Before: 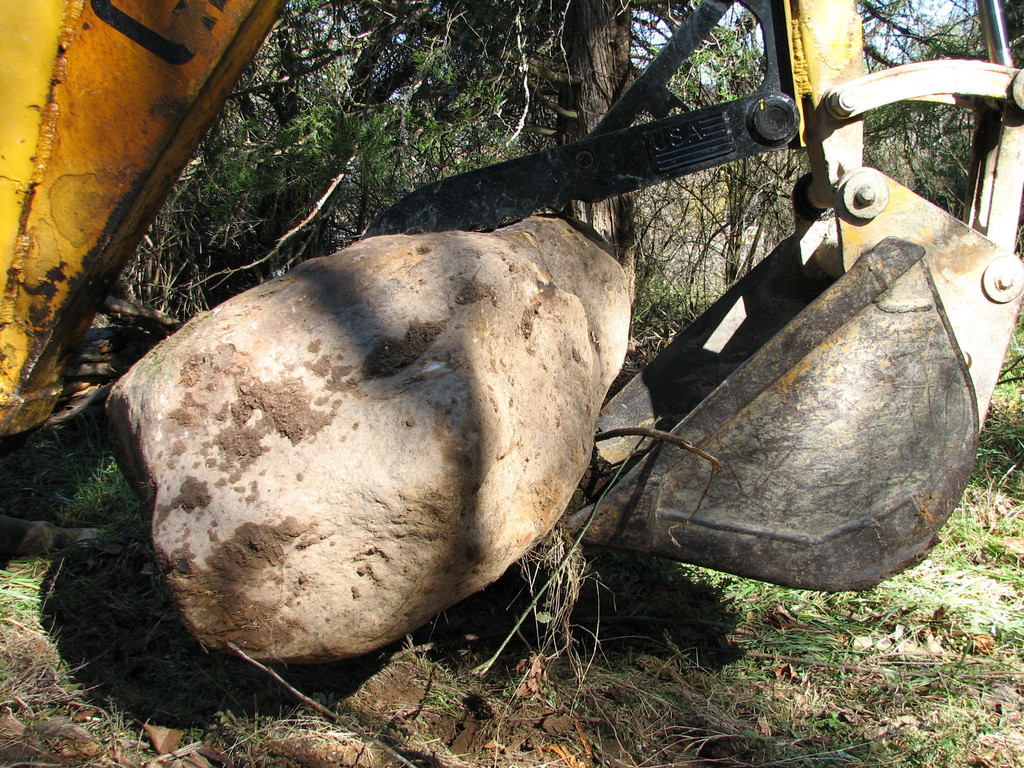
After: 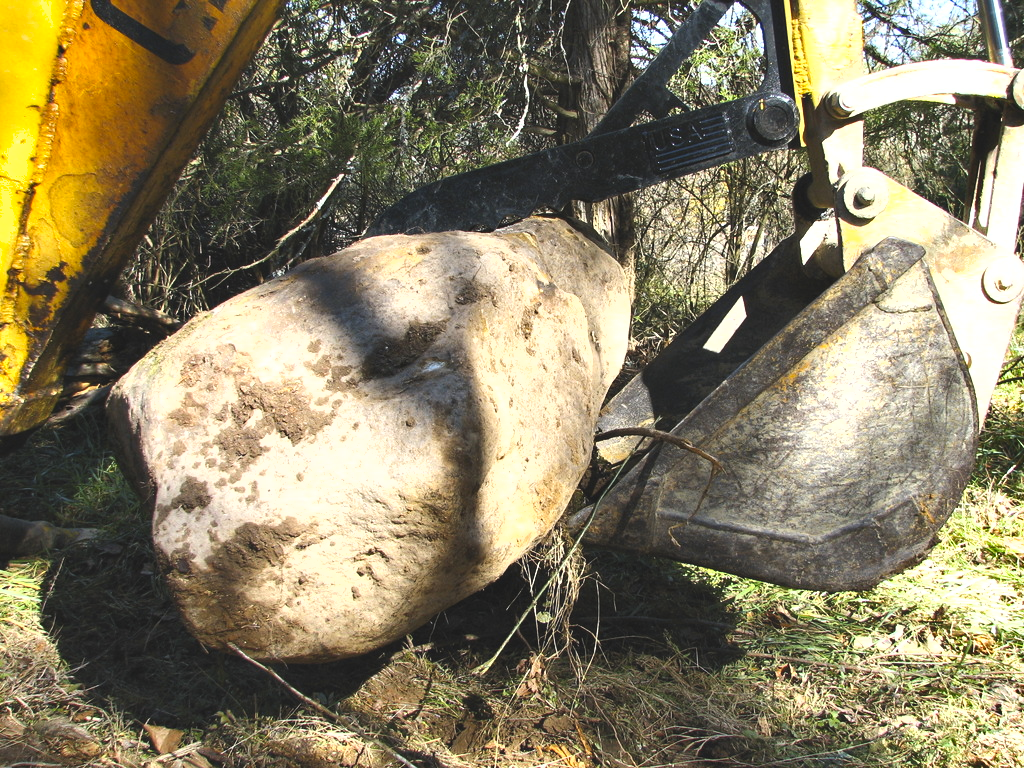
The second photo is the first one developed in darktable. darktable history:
tone equalizer: -8 EV 0.001 EV, -7 EV -0.002 EV, -6 EV 0.002 EV, -5 EV -0.03 EV, -4 EV -0.116 EV, -3 EV -0.169 EV, -2 EV 0.24 EV, -1 EV 0.702 EV, +0 EV 0.493 EV
shadows and highlights: low approximation 0.01, soften with gaussian
color balance: lift [1.007, 1, 1, 1], gamma [1.097, 1, 1, 1]
color contrast: green-magenta contrast 0.85, blue-yellow contrast 1.25, unbound 0
